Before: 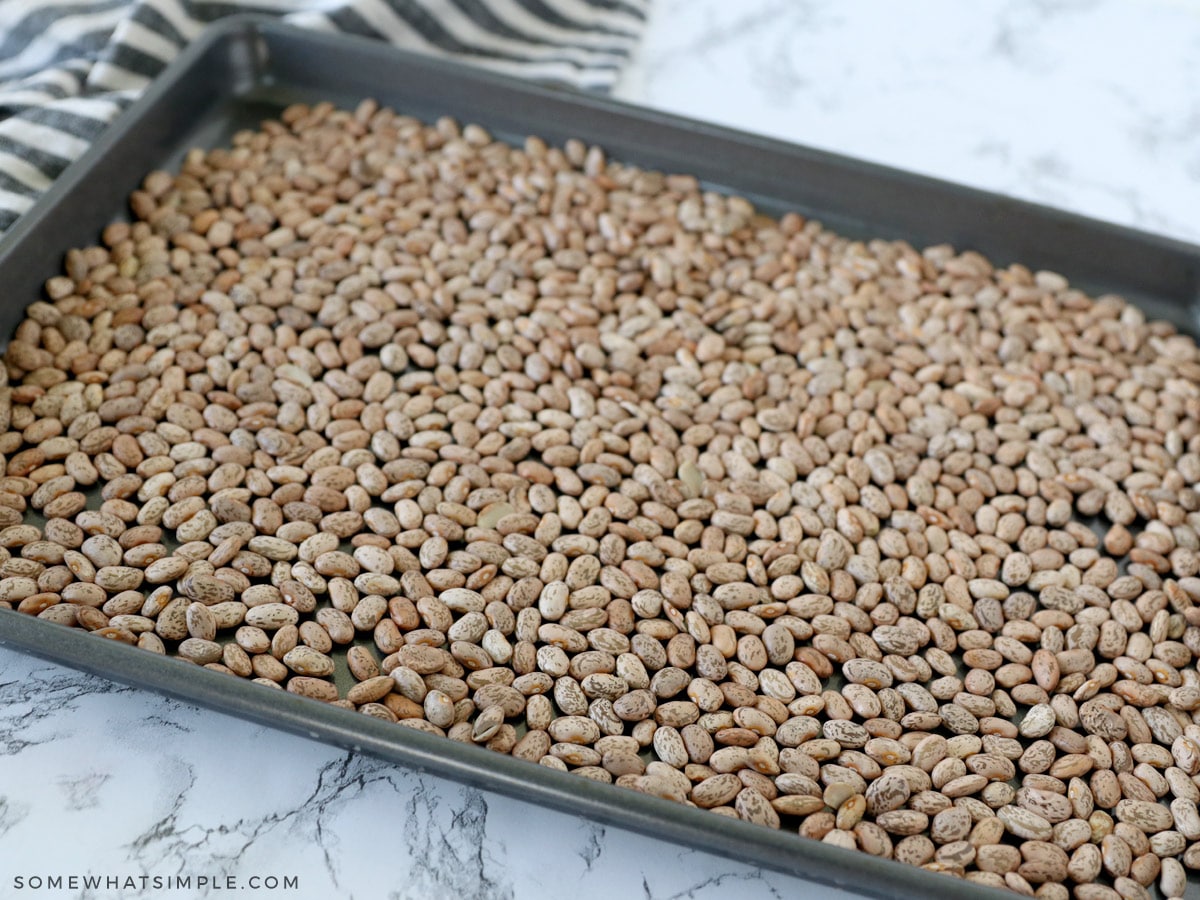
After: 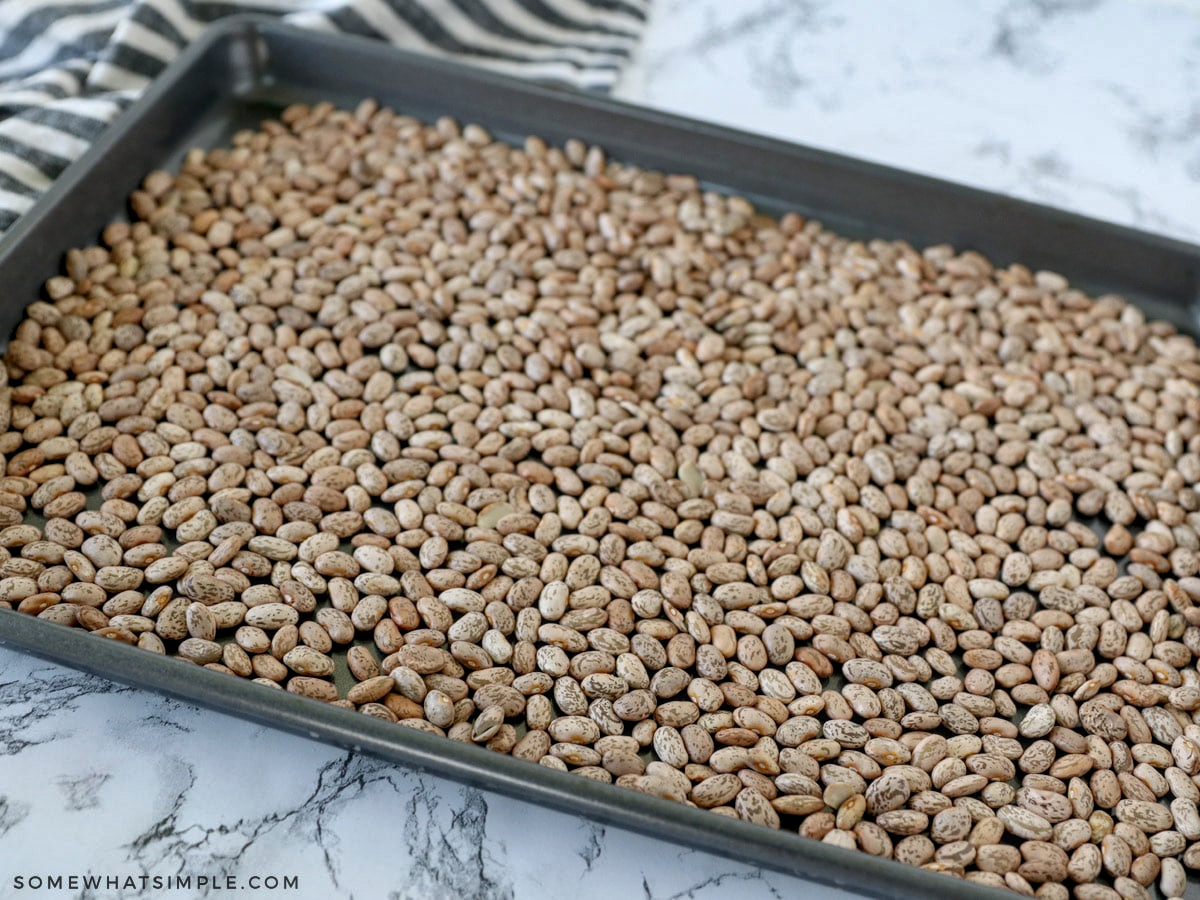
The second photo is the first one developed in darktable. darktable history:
local contrast: on, module defaults
shadows and highlights: radius 108.28, shadows 23.52, highlights -58.04, low approximation 0.01, soften with gaussian
